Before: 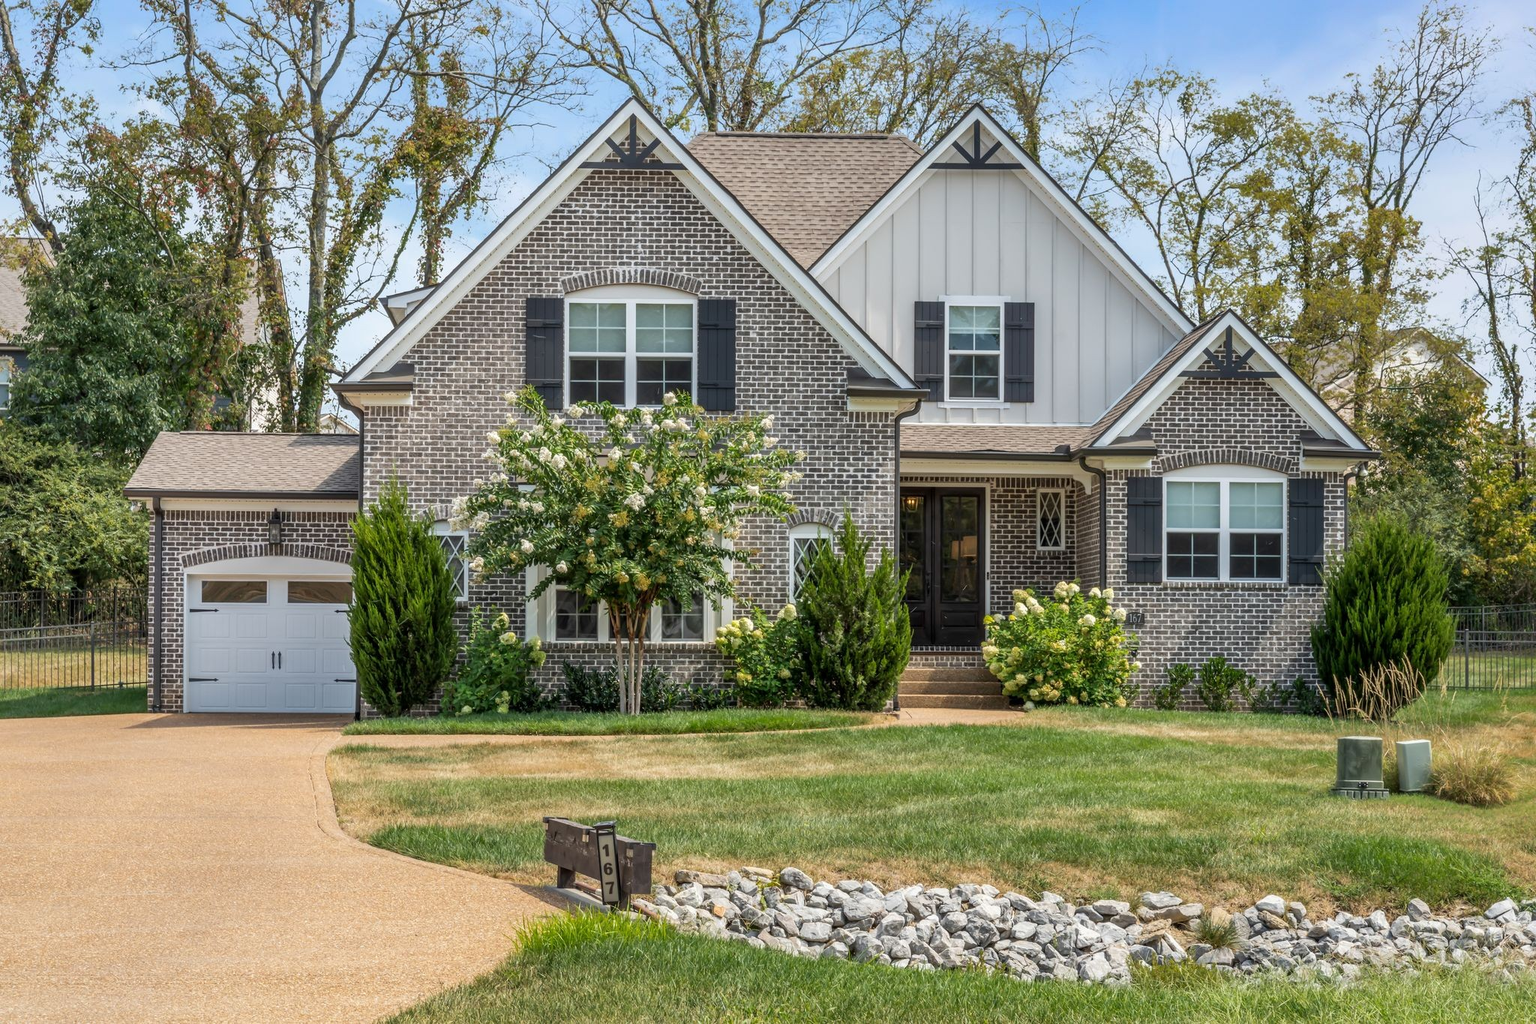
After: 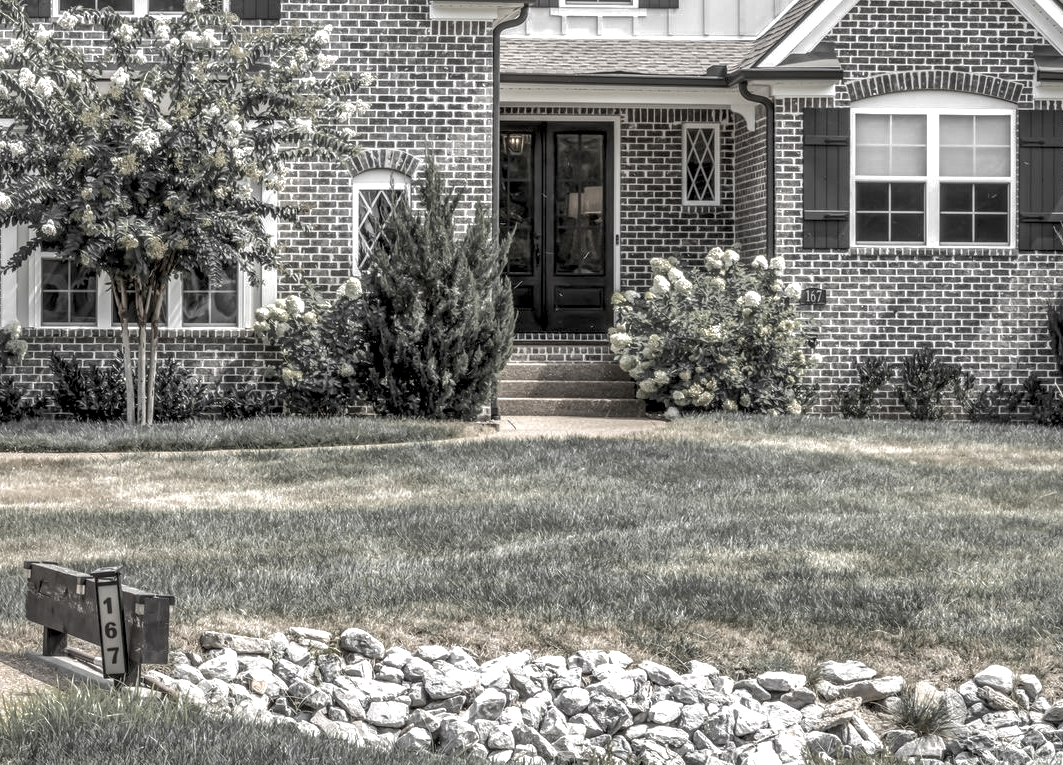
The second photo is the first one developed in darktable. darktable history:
exposure: exposure 0.603 EV, compensate highlight preservation false
shadows and highlights: on, module defaults
crop: left 34.198%, top 38.693%, right 13.895%, bottom 5.247%
local contrast: highlights 26%, detail 150%
color zones: curves: ch0 [(0, 0.613) (0.01, 0.613) (0.245, 0.448) (0.498, 0.529) (0.642, 0.665) (0.879, 0.777) (0.99, 0.613)]; ch1 [(0, 0.035) (0.121, 0.189) (0.259, 0.197) (0.415, 0.061) (0.589, 0.022) (0.732, 0.022) (0.857, 0.026) (0.991, 0.053)], mix 31.49%
